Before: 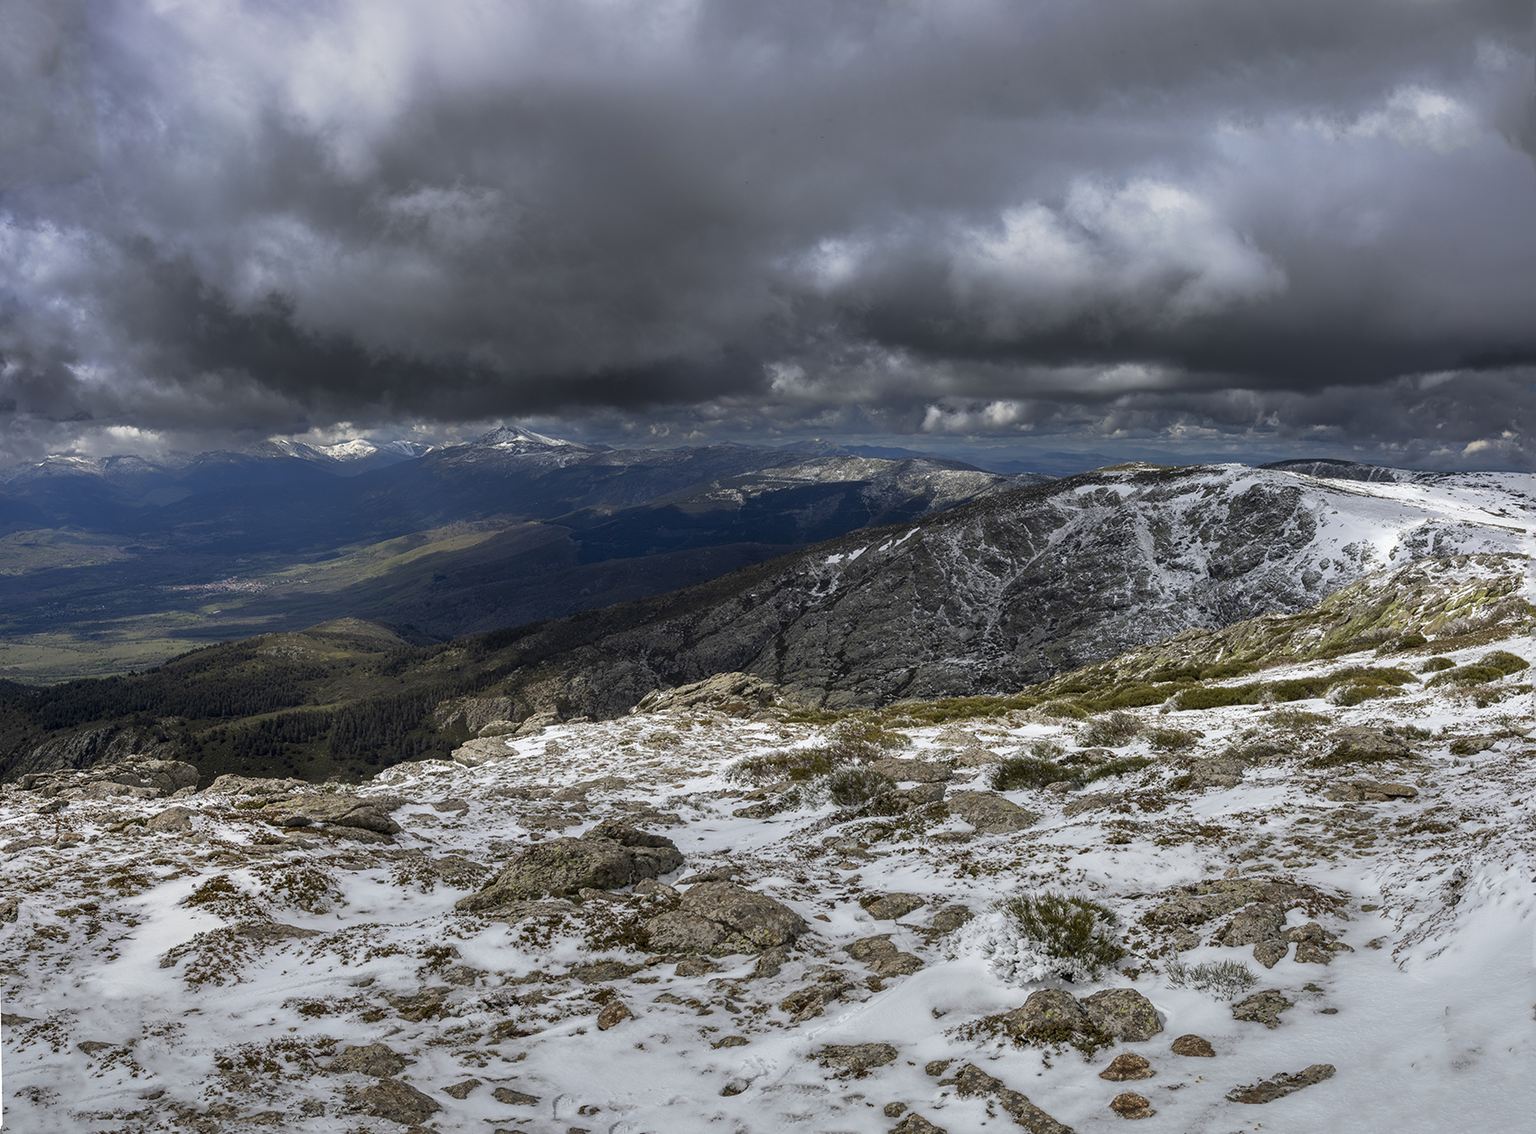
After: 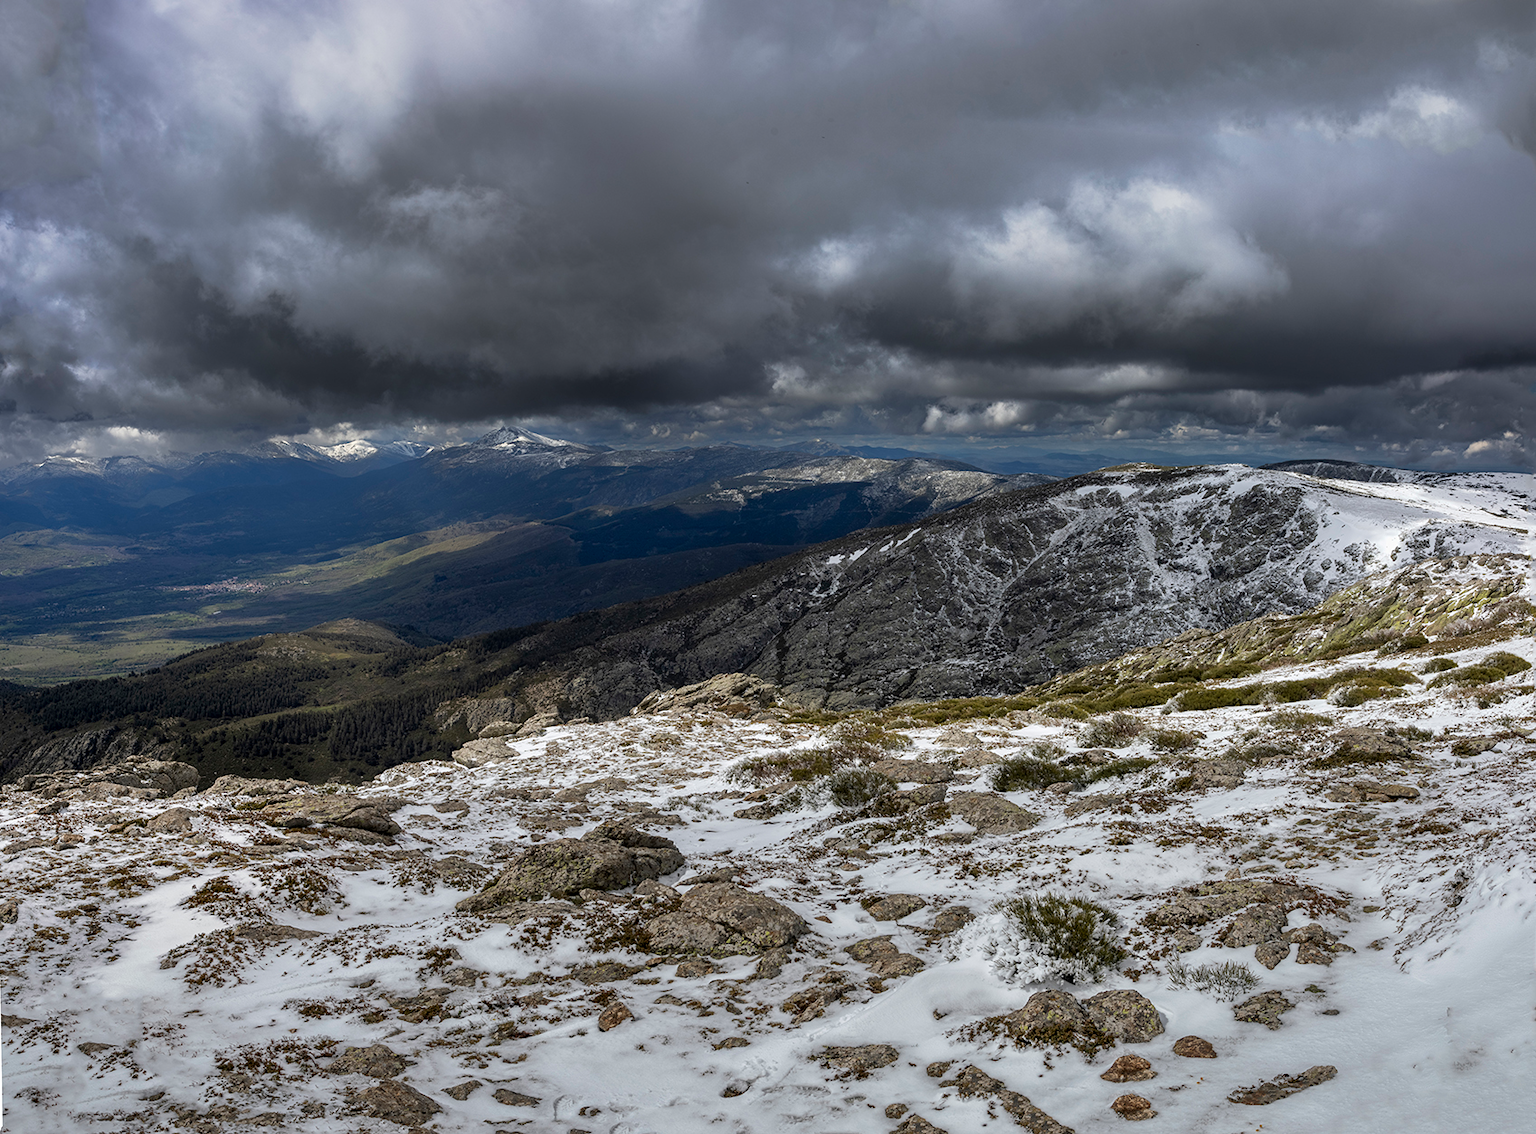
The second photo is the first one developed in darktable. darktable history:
crop and rotate: left 0.092%, bottom 0.007%
contrast equalizer: octaves 7, y [[0.5, 0.502, 0.506, 0.511, 0.52, 0.537], [0.5 ×6], [0.505, 0.509, 0.518, 0.534, 0.553, 0.561], [0 ×6], [0 ×6]]
